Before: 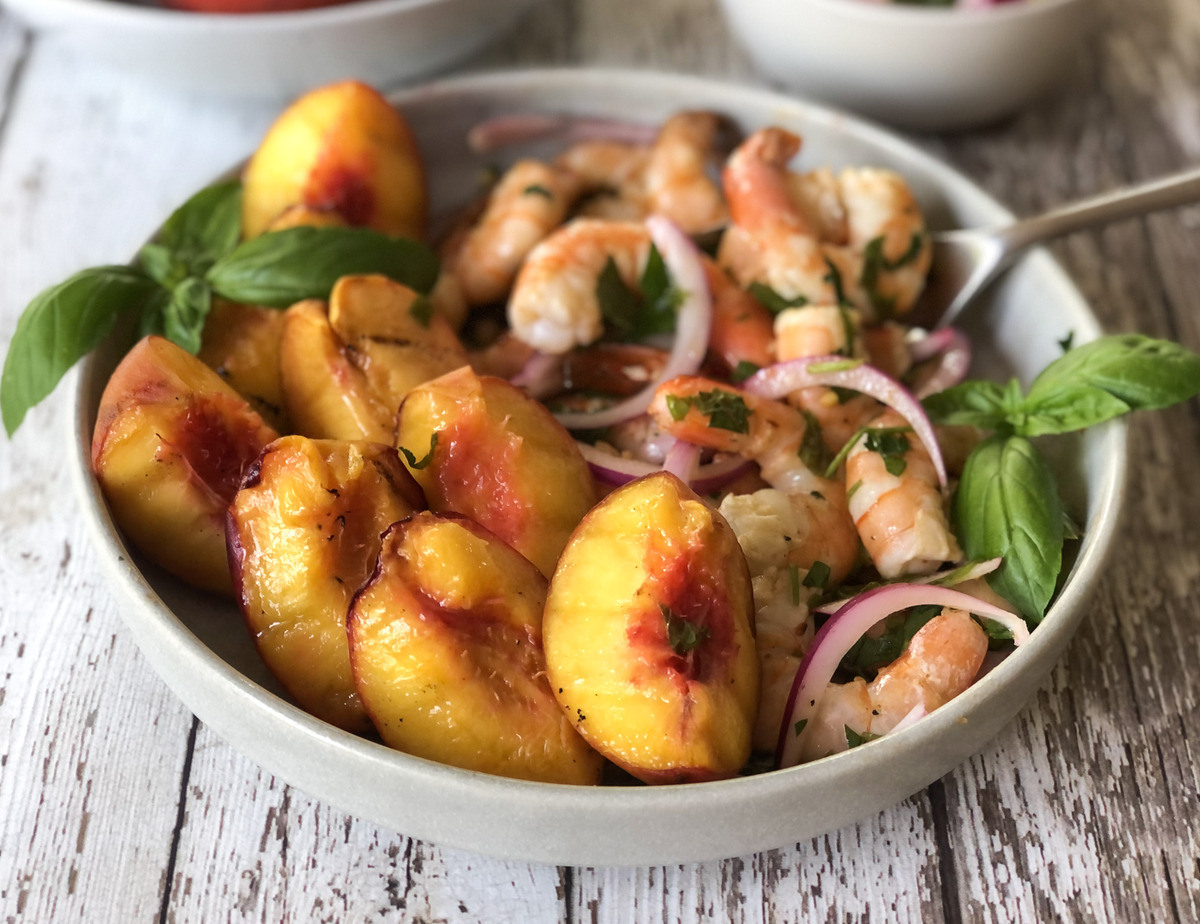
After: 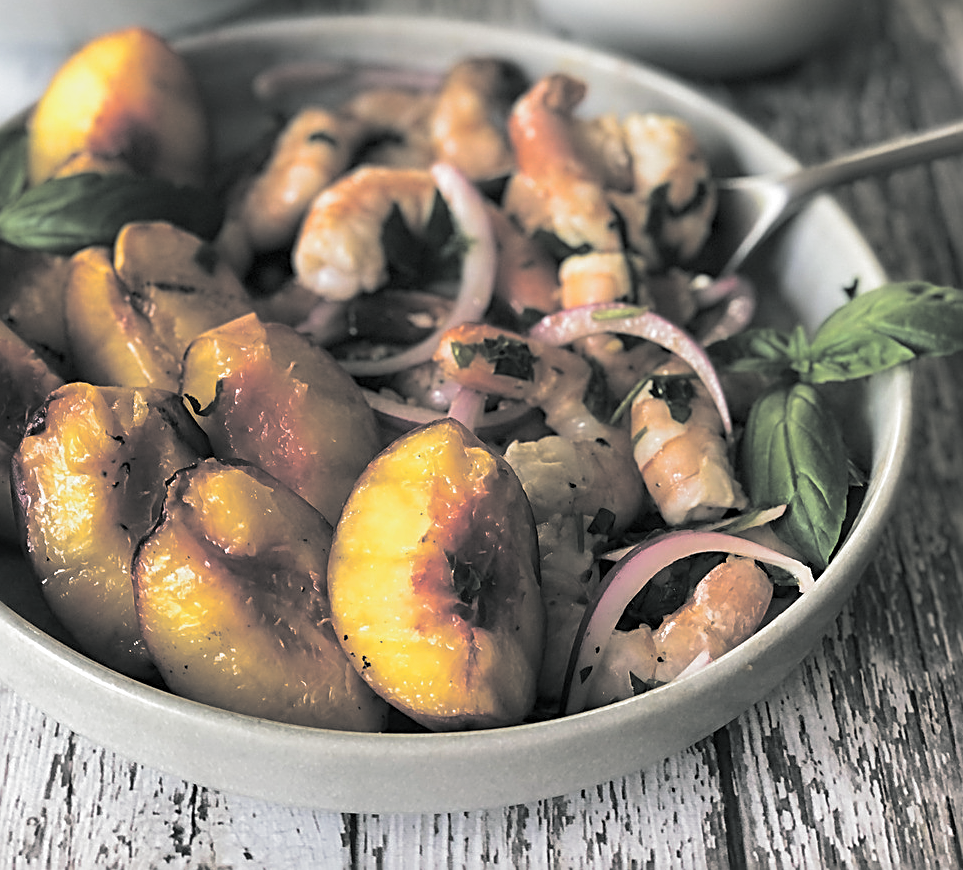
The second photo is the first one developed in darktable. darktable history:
crop and rotate: left 17.959%, top 5.771%, right 1.742%
sharpen: radius 2.584, amount 0.688
split-toning: shadows › hue 190.8°, shadows › saturation 0.05, highlights › hue 54°, highlights › saturation 0.05, compress 0%
